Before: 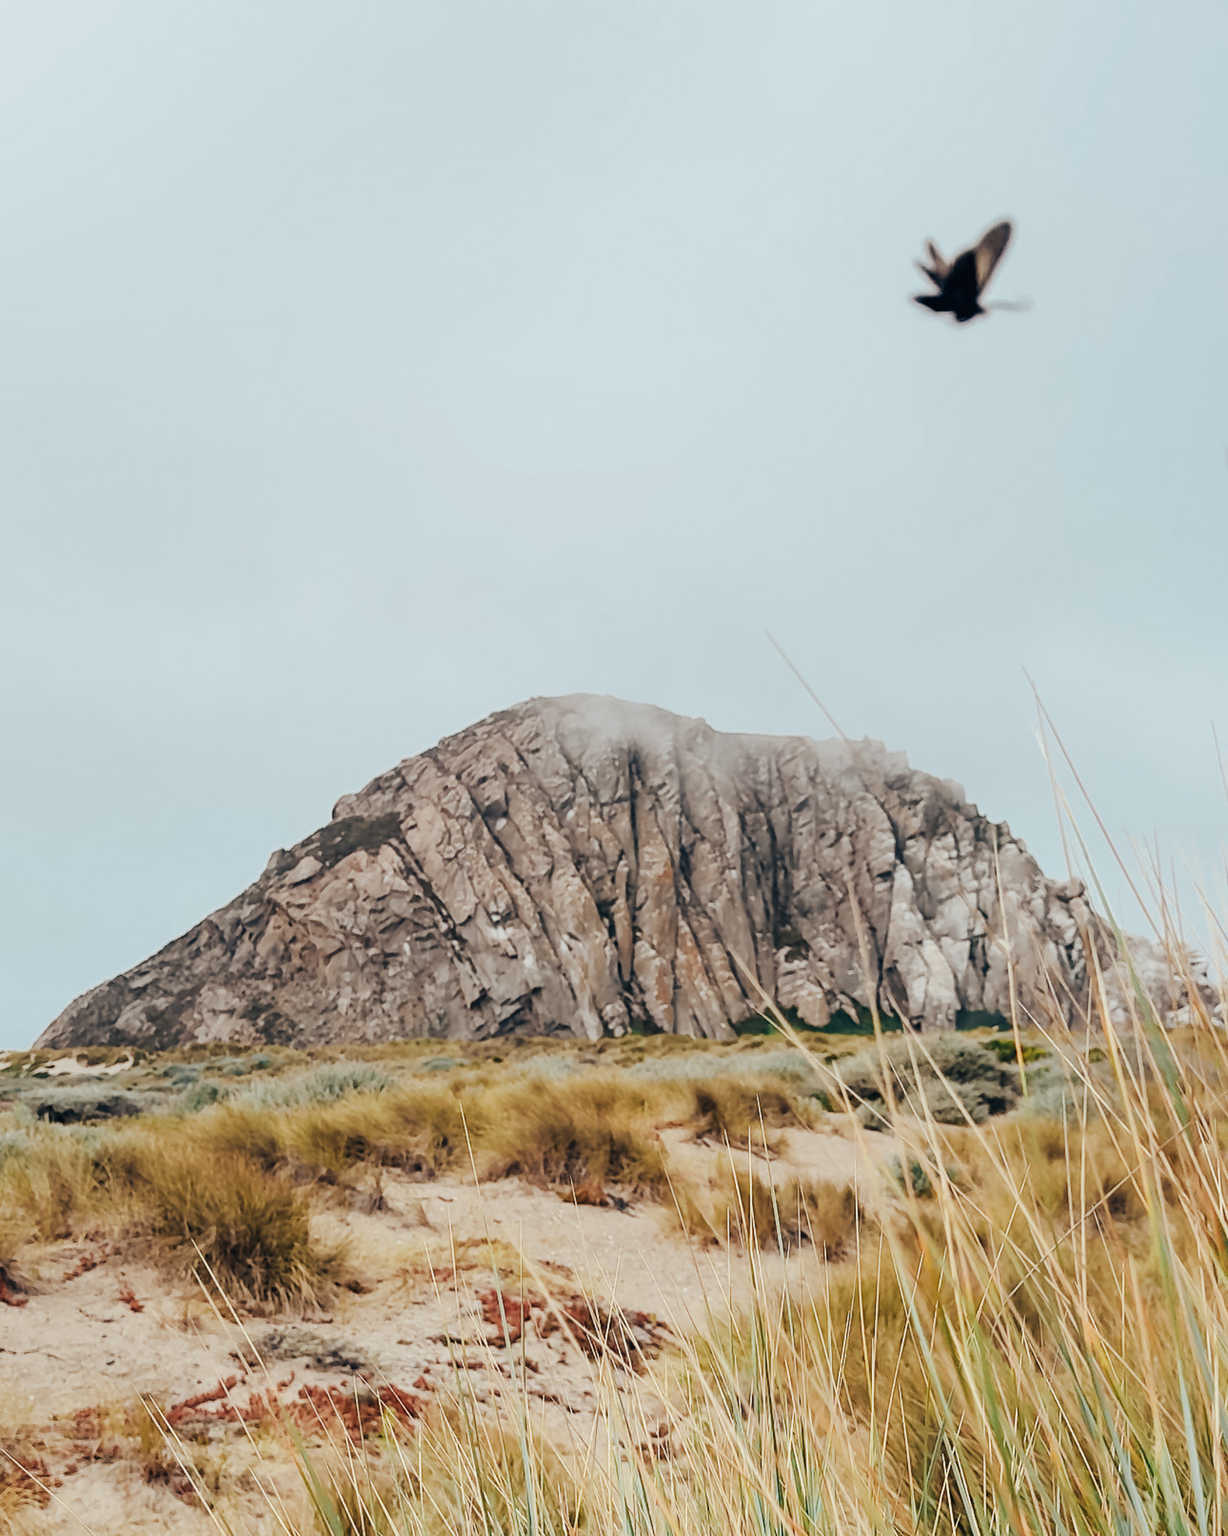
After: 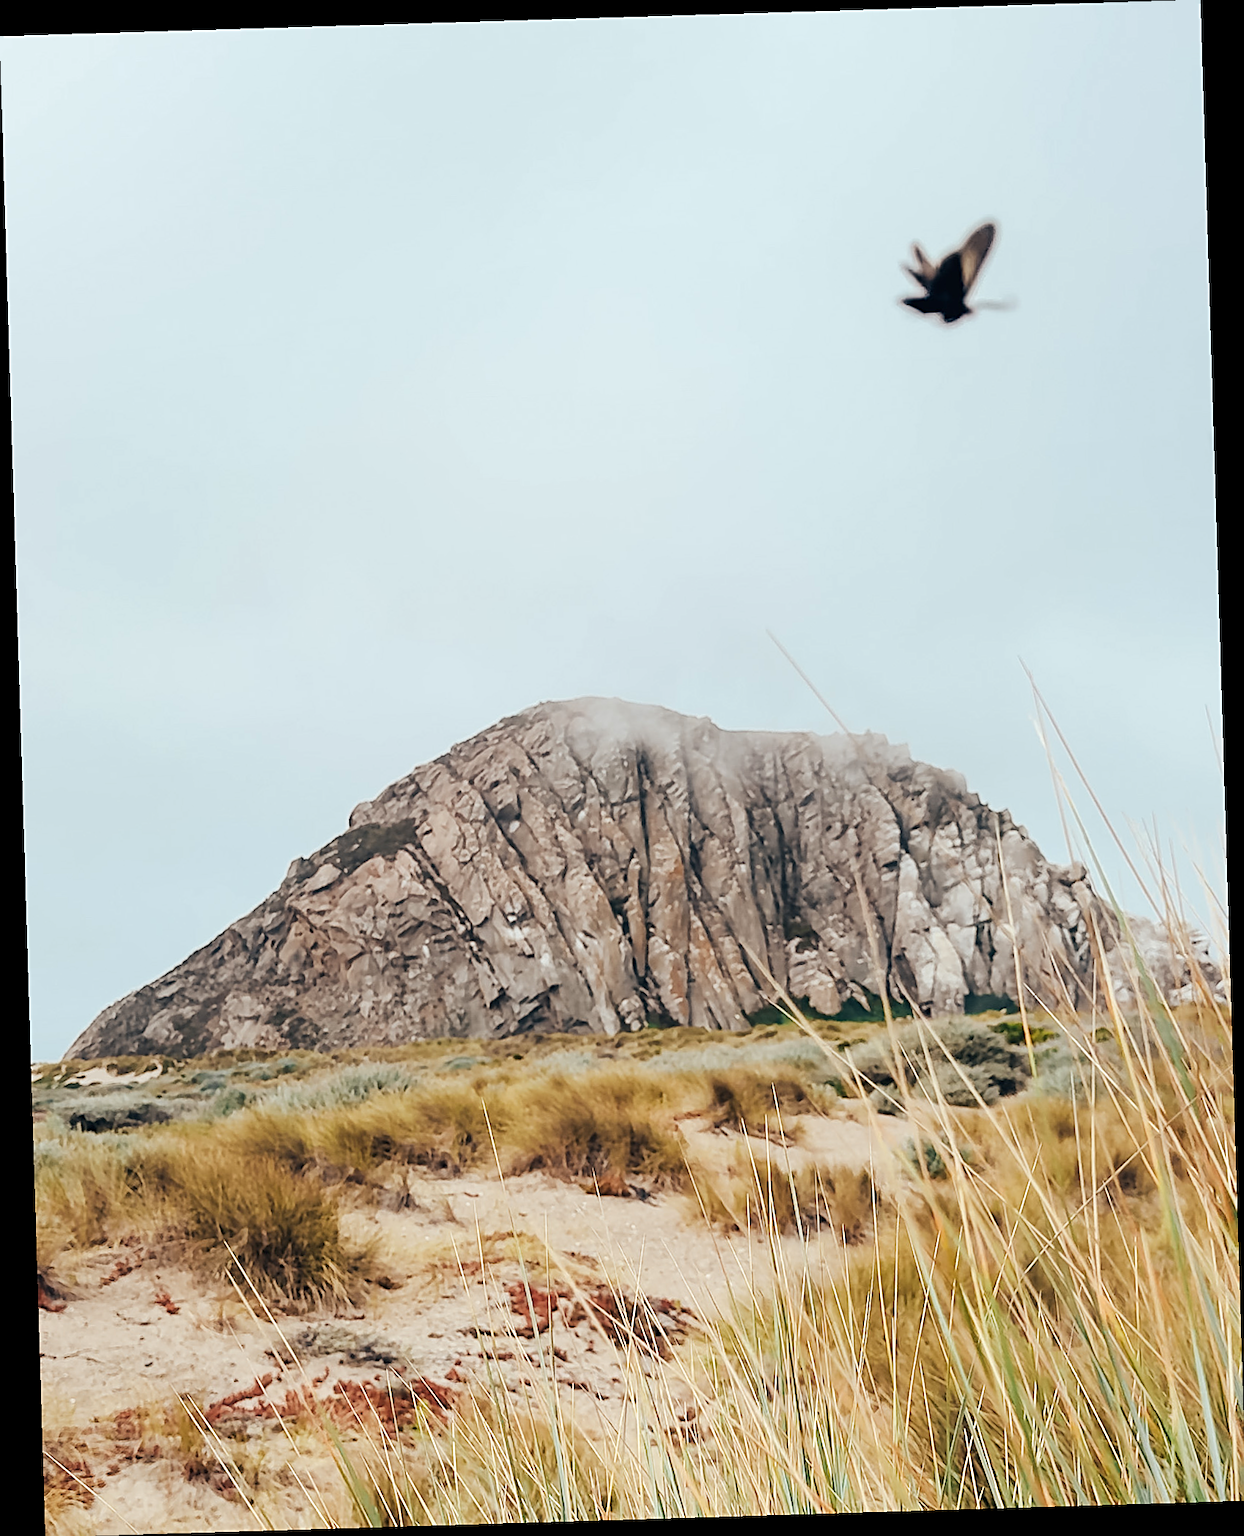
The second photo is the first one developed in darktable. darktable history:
exposure: exposure 0.2 EV, compensate highlight preservation false
sharpen: on, module defaults
rotate and perspective: rotation -1.75°, automatic cropping off
